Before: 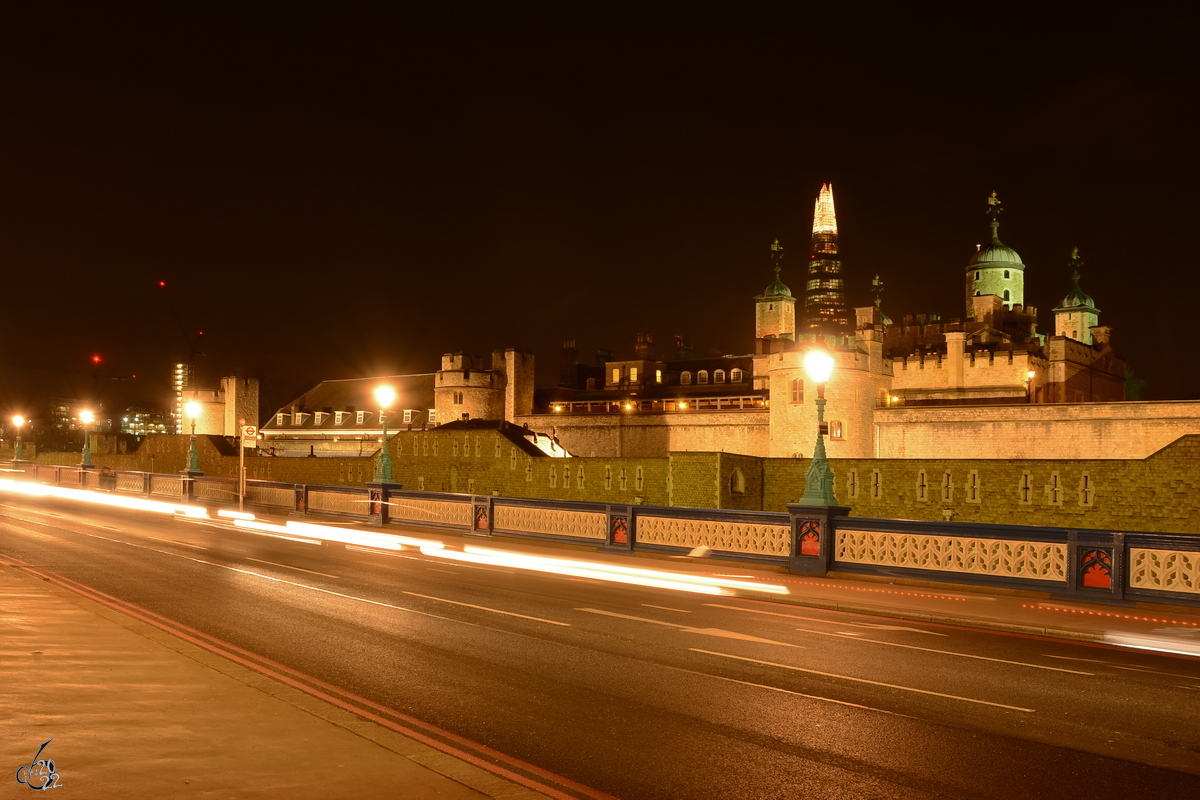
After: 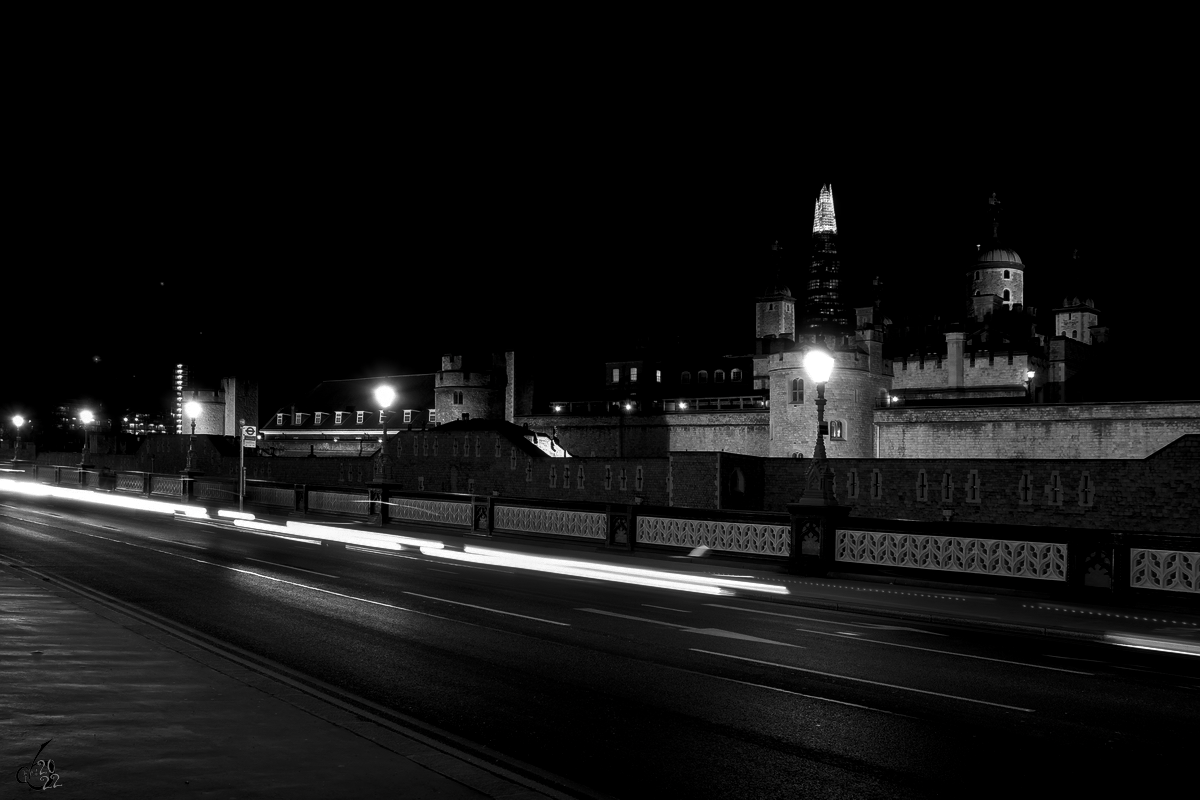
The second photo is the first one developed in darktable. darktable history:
color zones: curves: ch0 [(0, 0.5) (0.143, 0.5) (0.286, 0.5) (0.429, 0.5) (0.571, 0.5) (0.714, 0.476) (0.857, 0.5) (1, 0.5)]; ch2 [(0, 0.5) (0.143, 0.5) (0.286, 0.5) (0.429, 0.5) (0.571, 0.5) (0.714, 0.487) (0.857, 0.5) (1, 0.5)]
local contrast: detail 135%, midtone range 0.748
contrast brightness saturation: contrast 0.016, brightness -0.992, saturation -0.999
exposure: exposure 0.202 EV, compensate exposure bias true, compensate highlight preservation false
